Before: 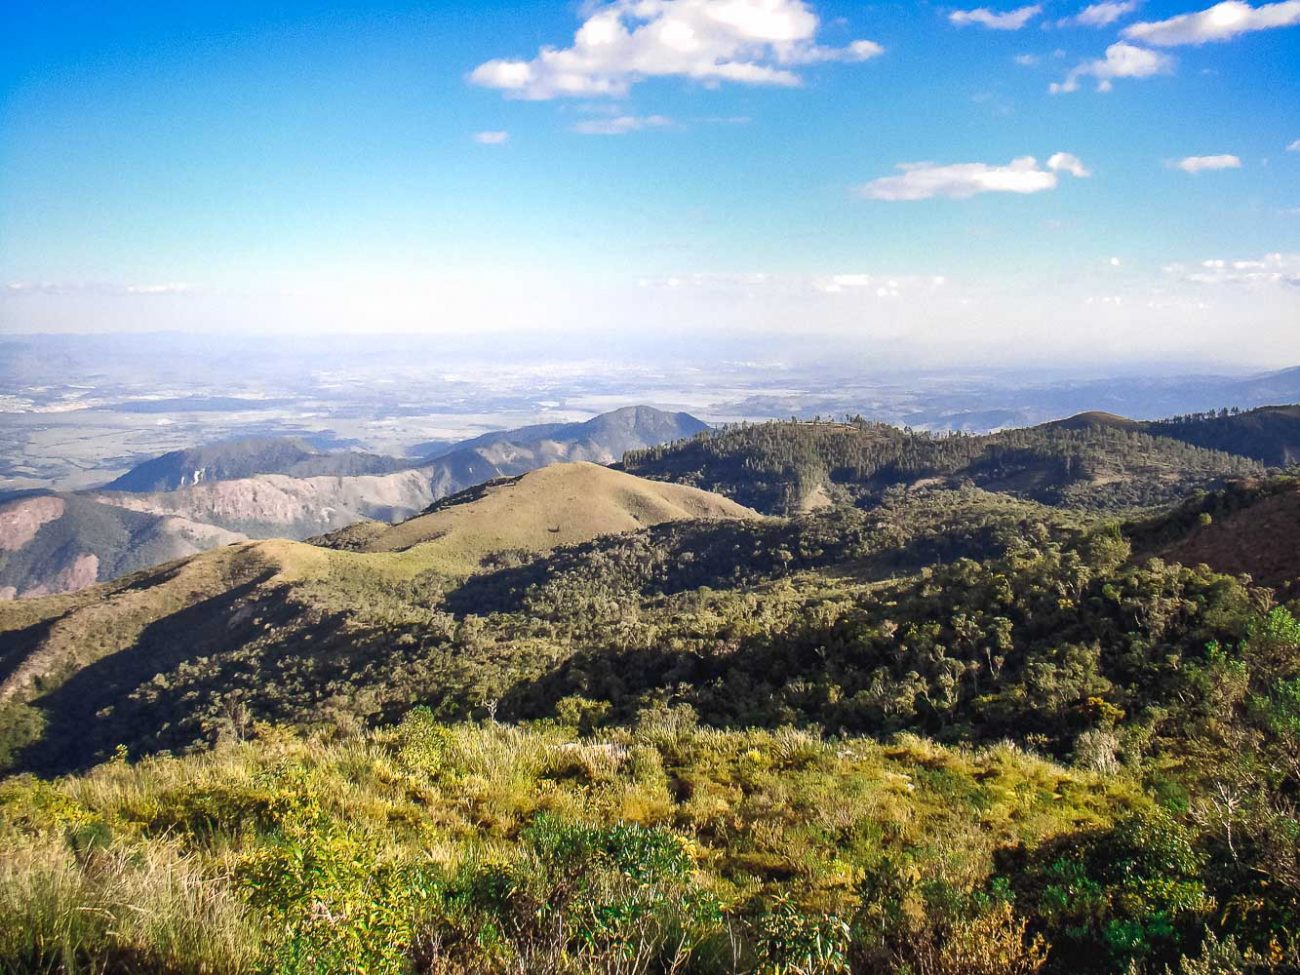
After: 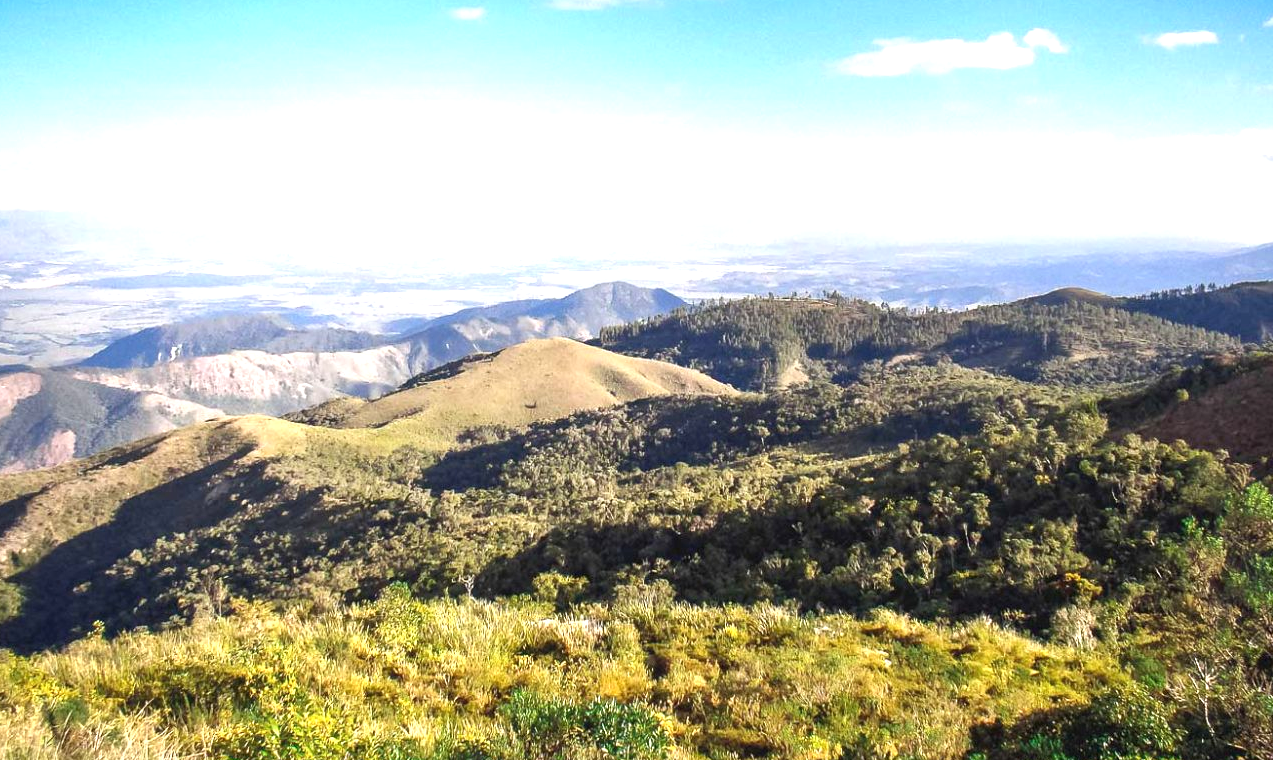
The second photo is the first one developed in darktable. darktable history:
exposure: black level correction 0, exposure 0.7 EV, compensate exposure bias true, compensate highlight preservation false
crop and rotate: left 1.814%, top 12.818%, right 0.25%, bottom 9.225%
